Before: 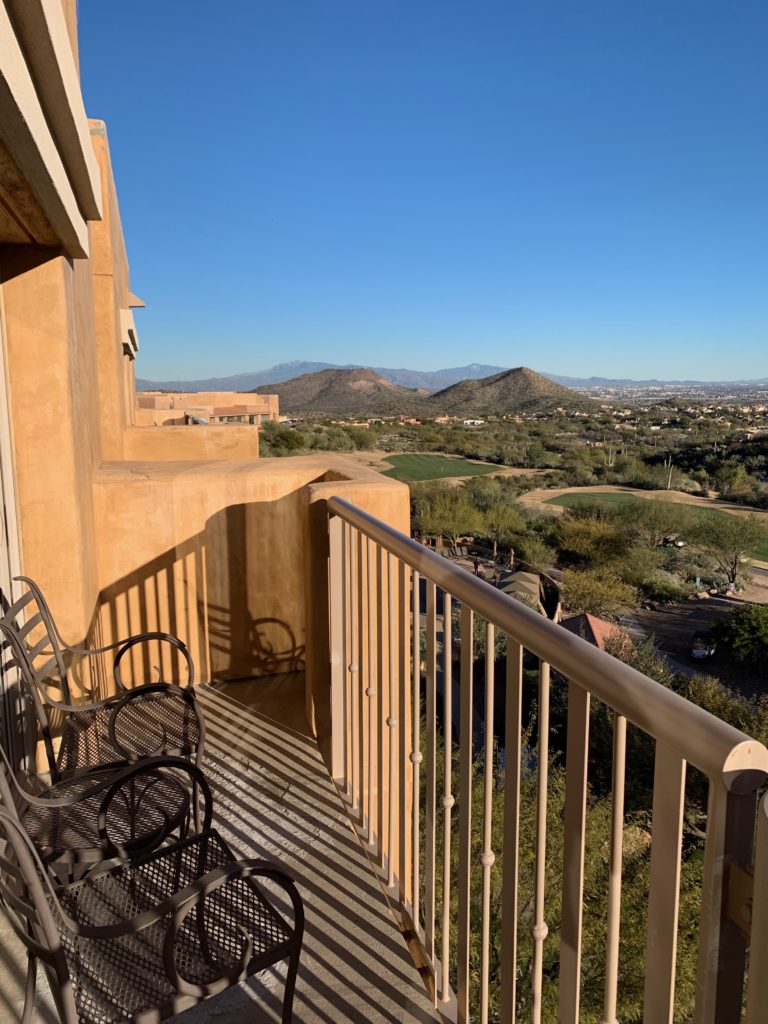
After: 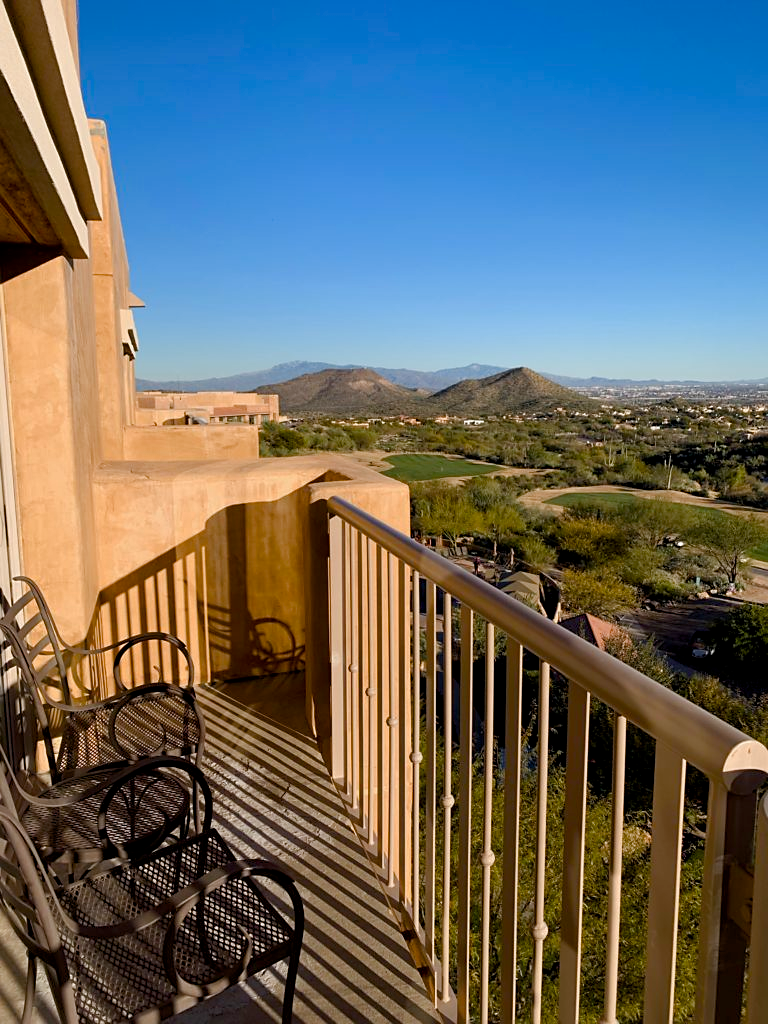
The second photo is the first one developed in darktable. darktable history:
sharpen: radius 1.574, amount 0.376, threshold 1.521
color balance rgb: perceptual saturation grading › global saturation -0.062%, perceptual saturation grading › highlights -16.958%, perceptual saturation grading › mid-tones 32.601%, perceptual saturation grading › shadows 50.48%
